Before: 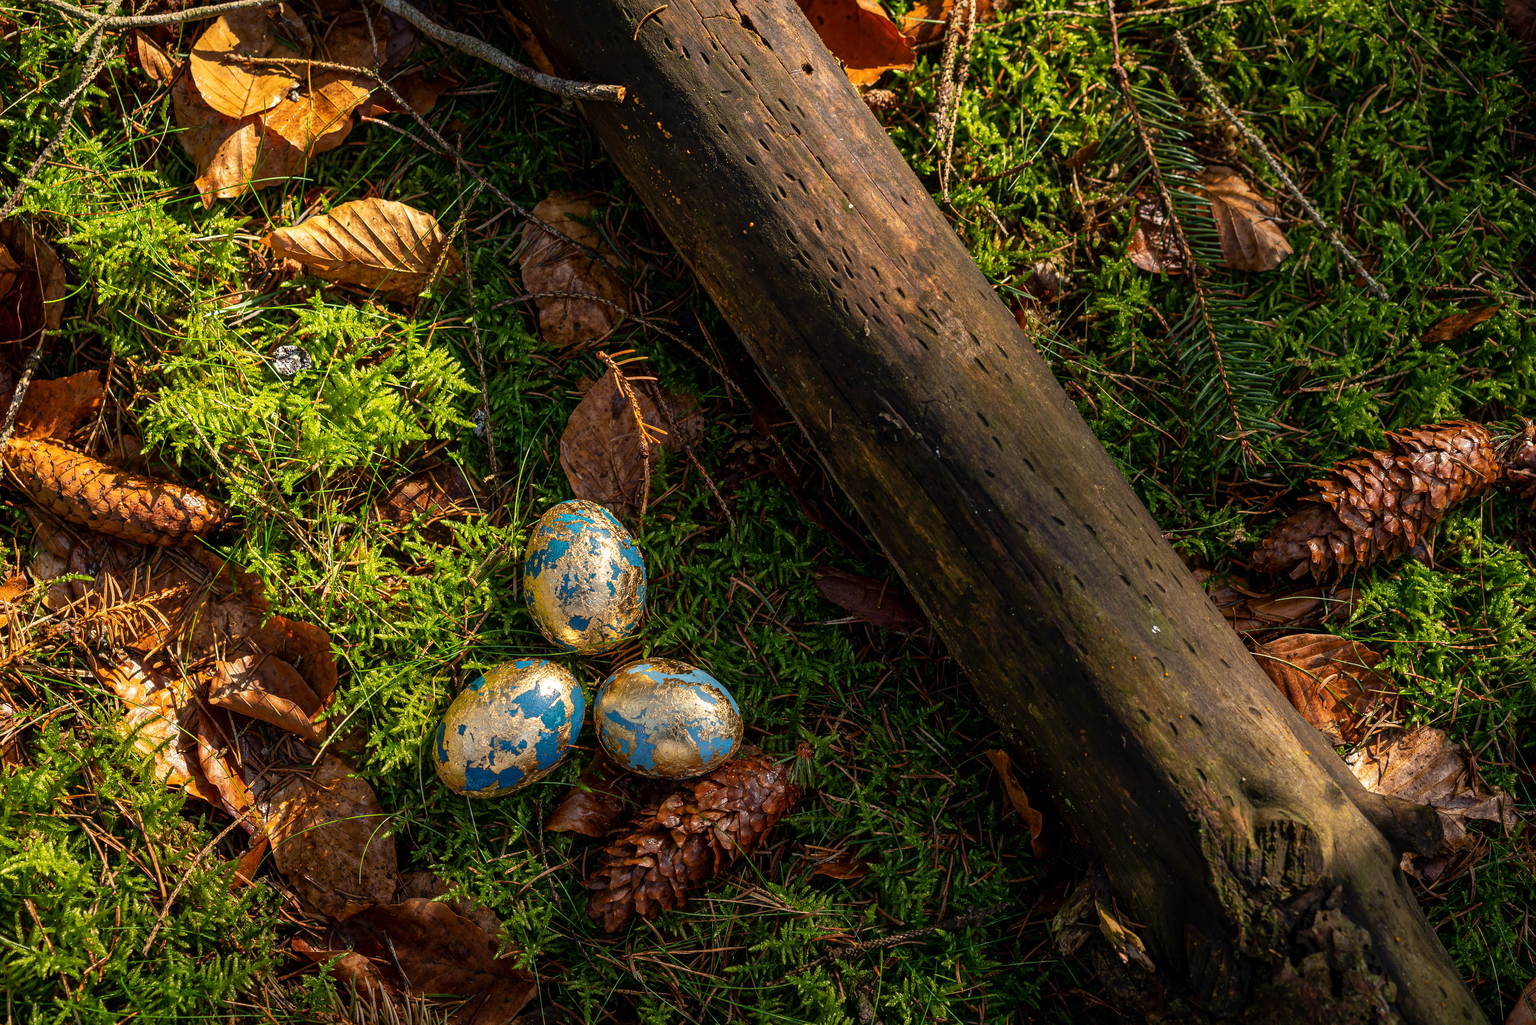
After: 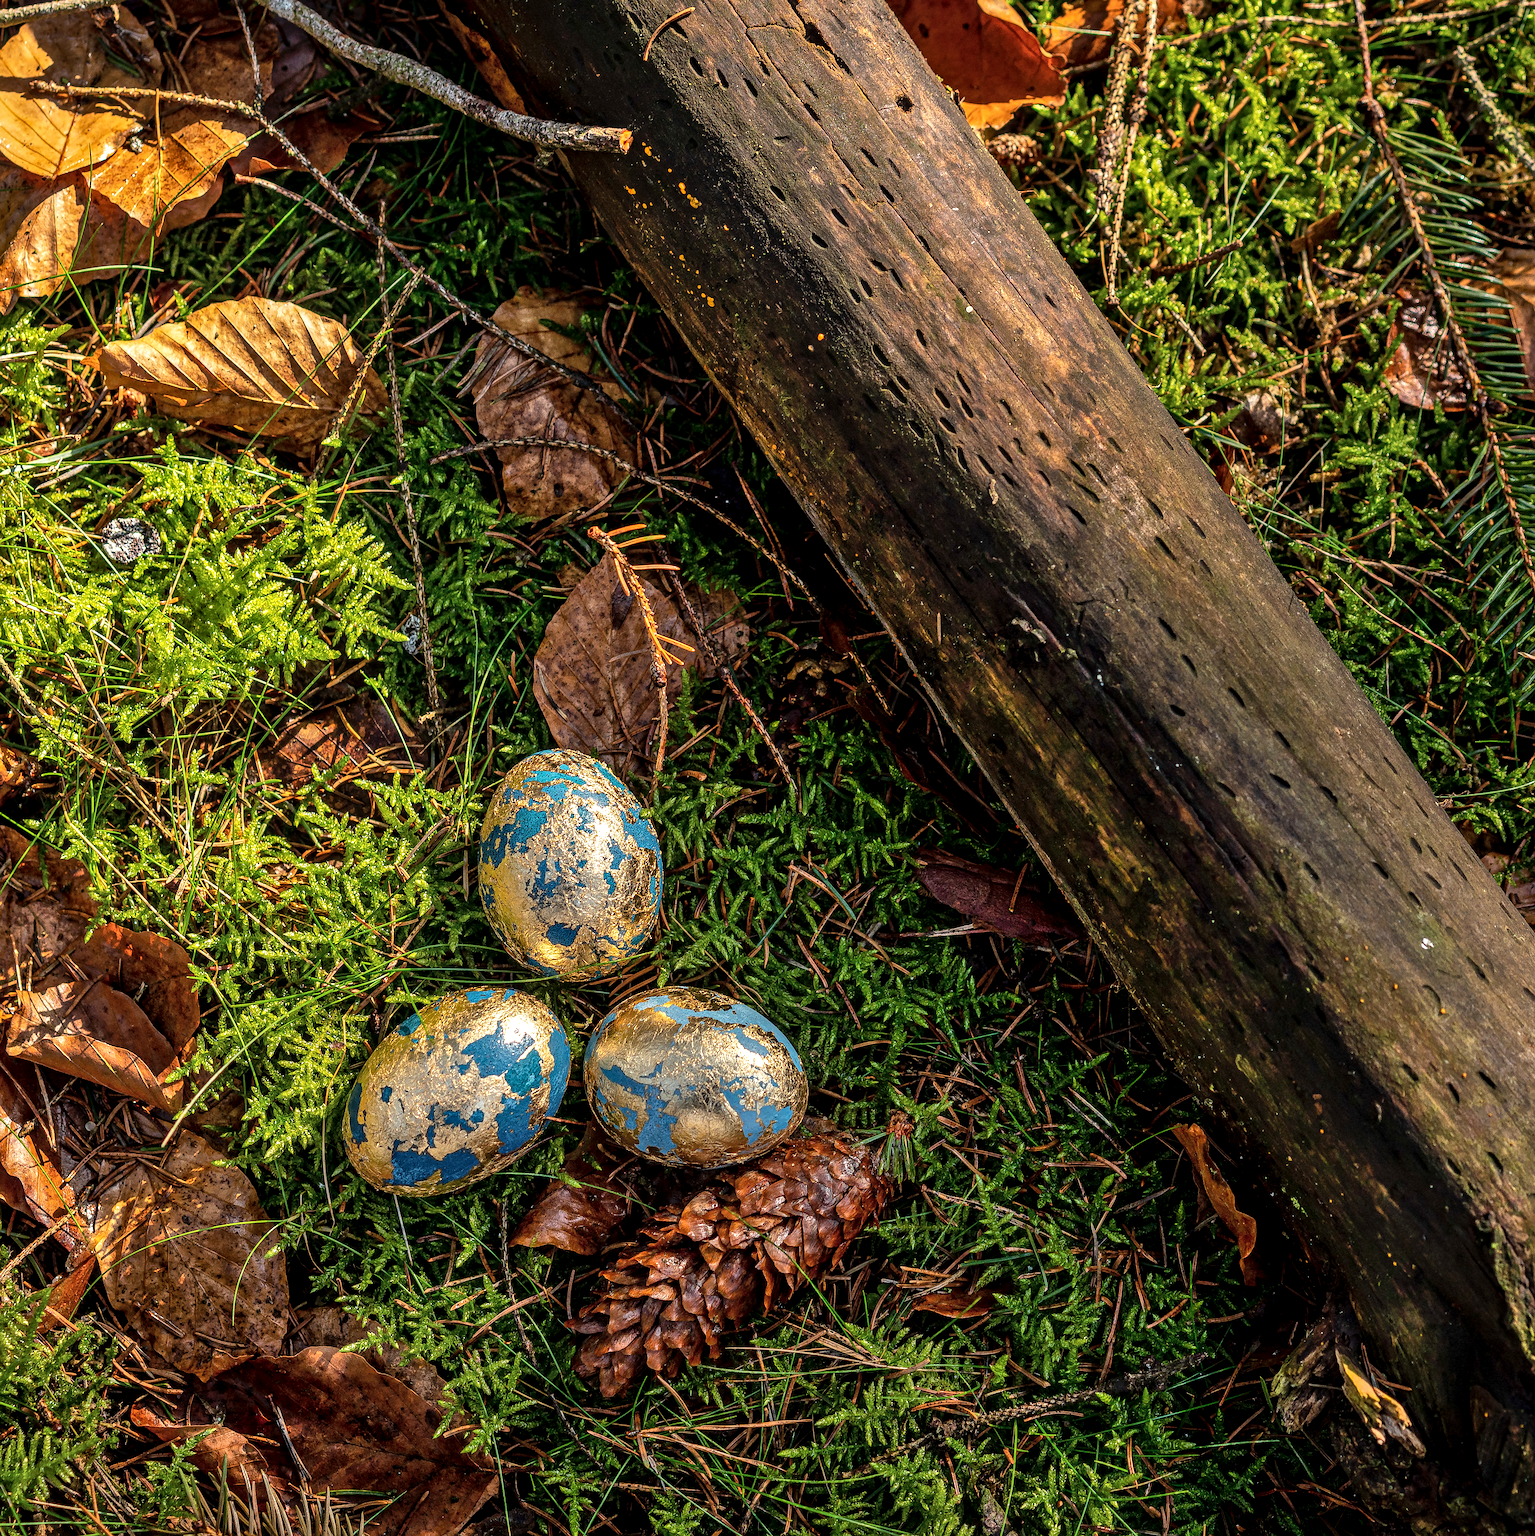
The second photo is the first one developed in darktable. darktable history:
sharpen: on, module defaults
local contrast: highlights 63%, detail 143%, midtone range 0.426
crop and rotate: left 13.326%, right 20.013%
shadows and highlights: soften with gaussian
